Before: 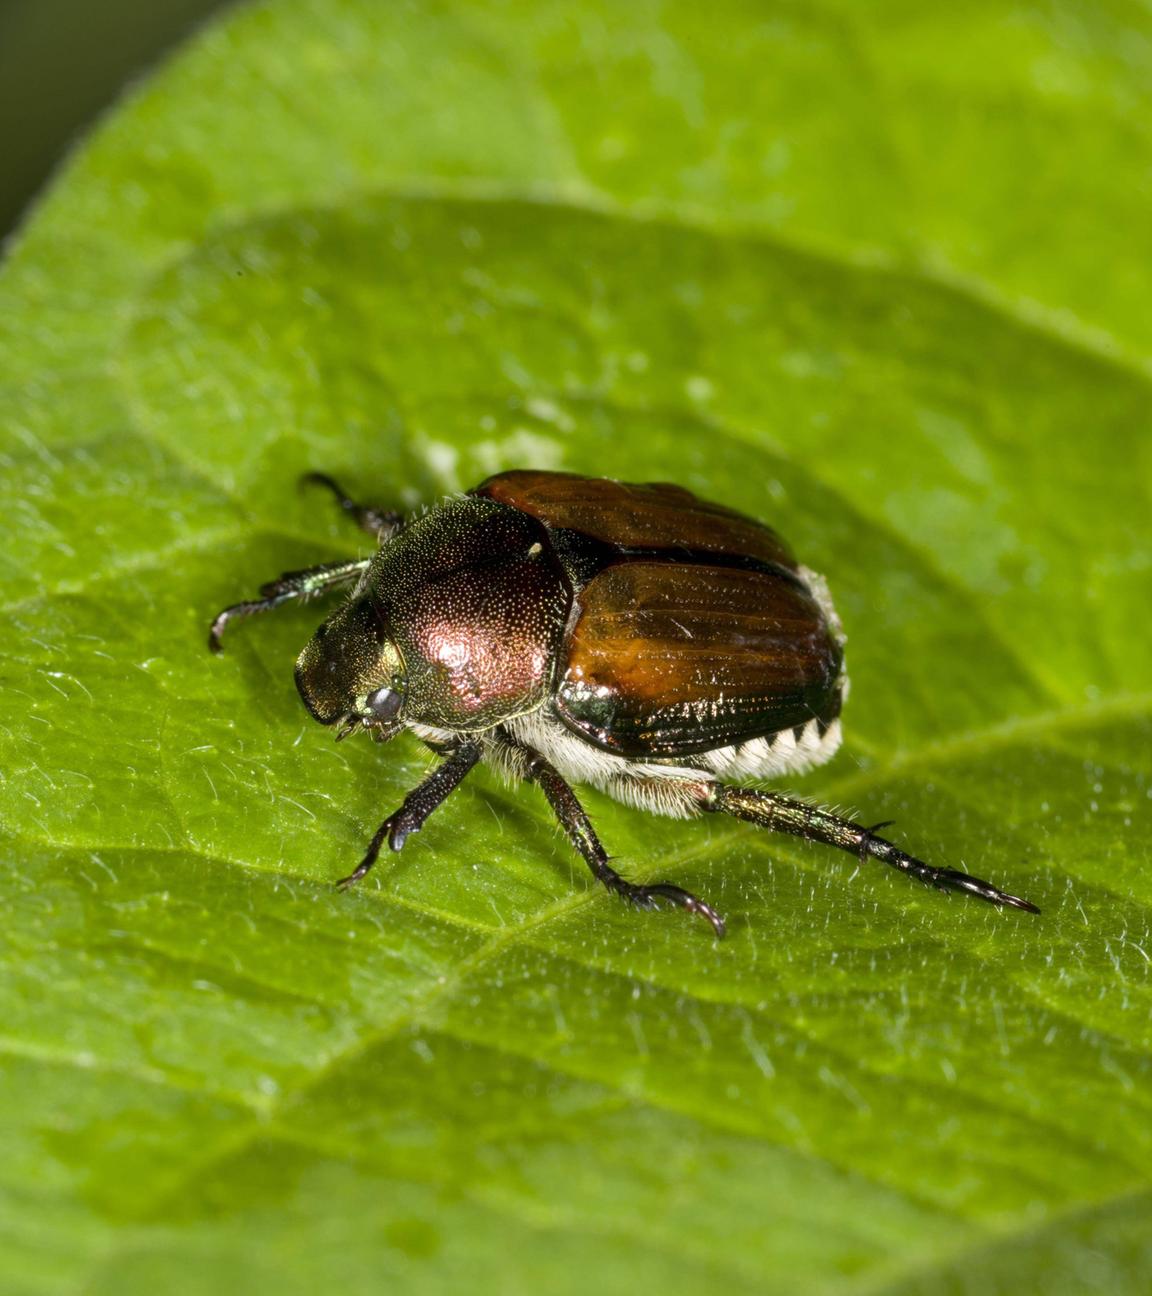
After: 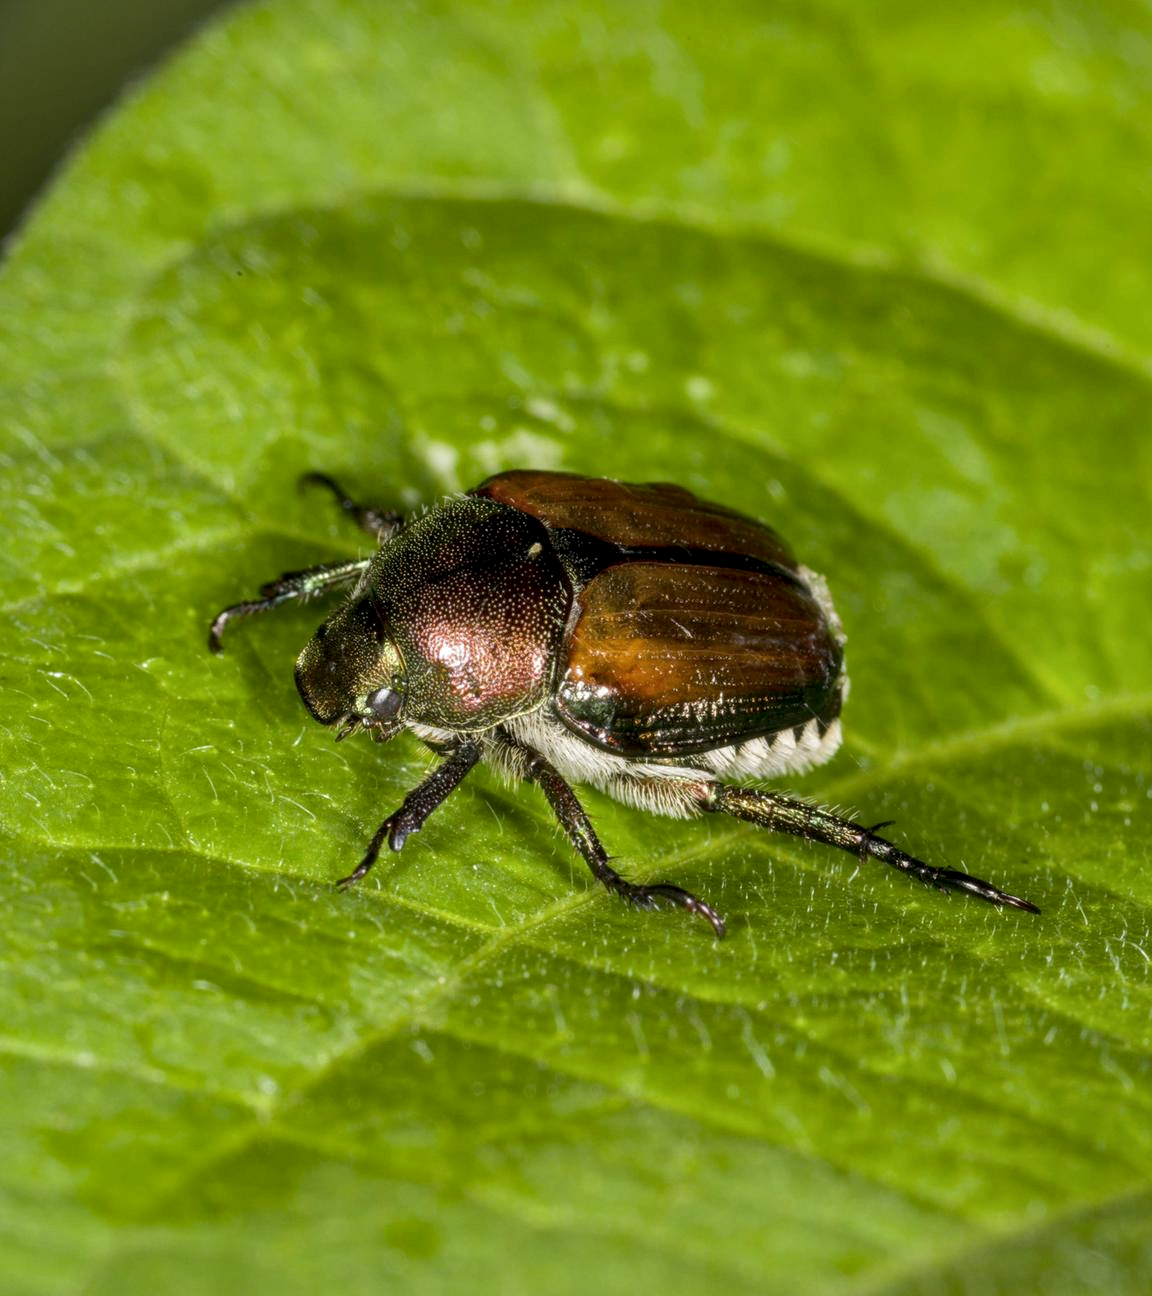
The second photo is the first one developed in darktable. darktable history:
local contrast: detail 130%
shadows and highlights: shadows color adjustment 99.17%, highlights color adjustment 0.18%
